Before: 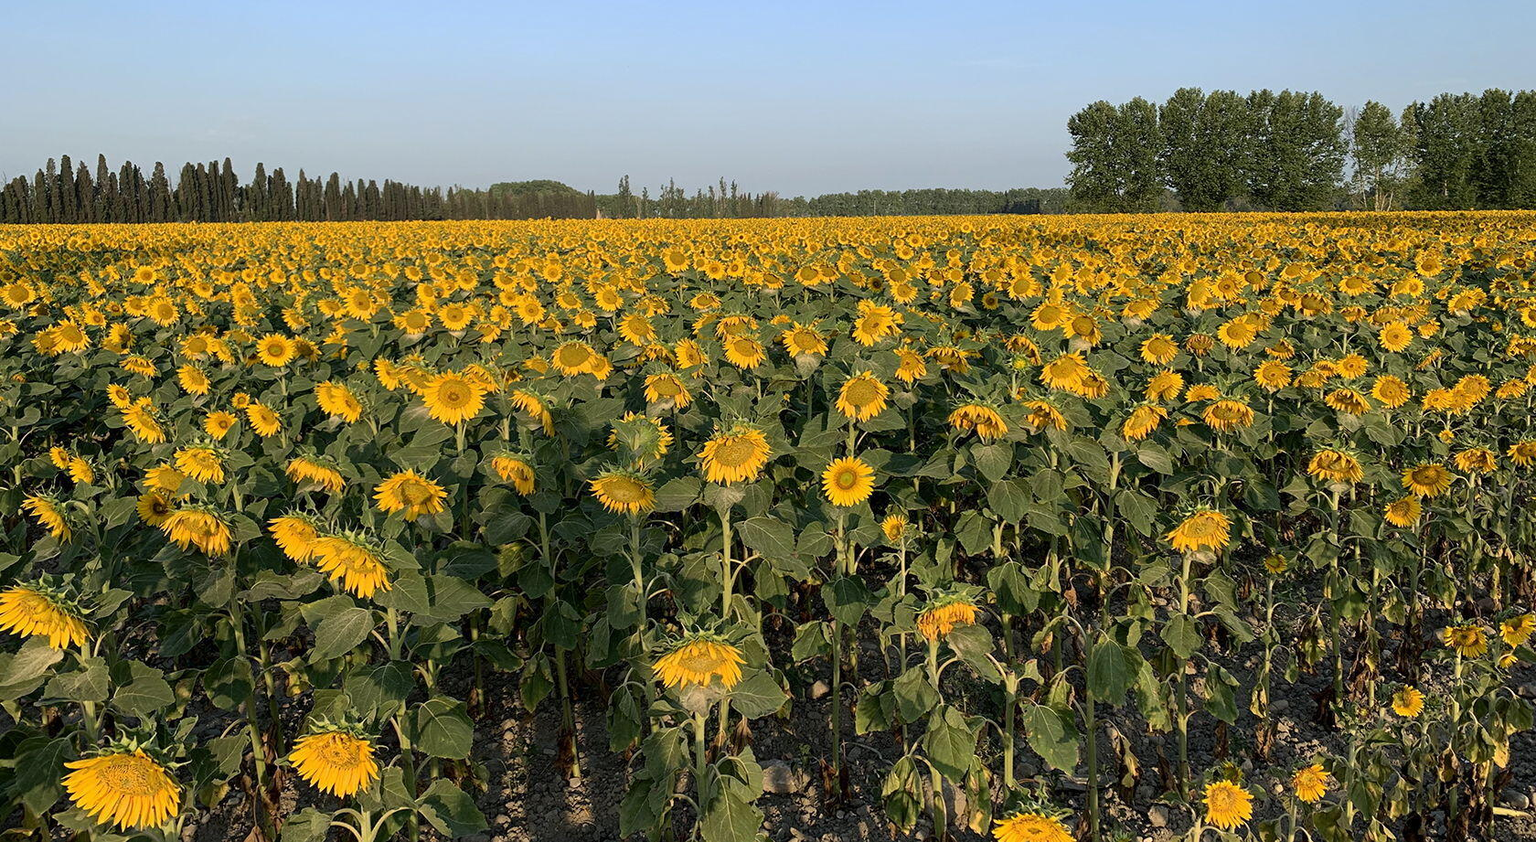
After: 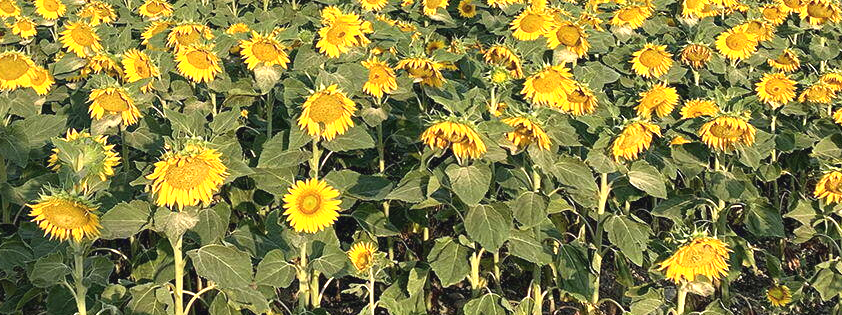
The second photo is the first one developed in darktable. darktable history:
crop: left 36.705%, top 34.939%, right 13.152%, bottom 30.857%
exposure: black level correction -0.002, exposure 1.11 EV, compensate highlight preservation false
